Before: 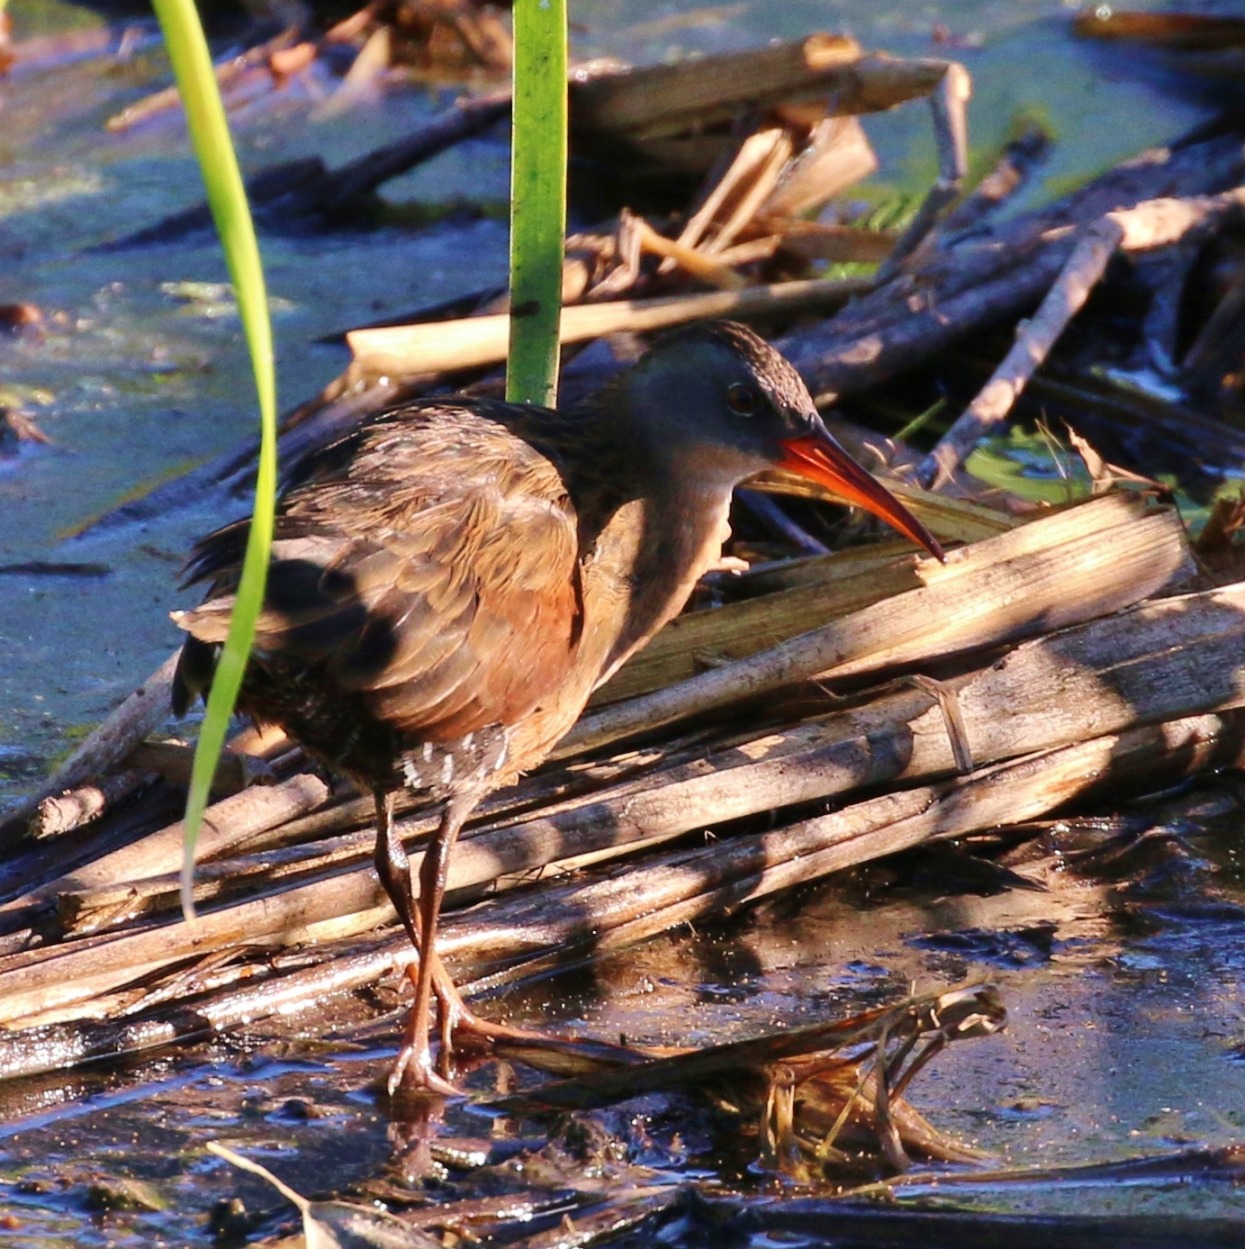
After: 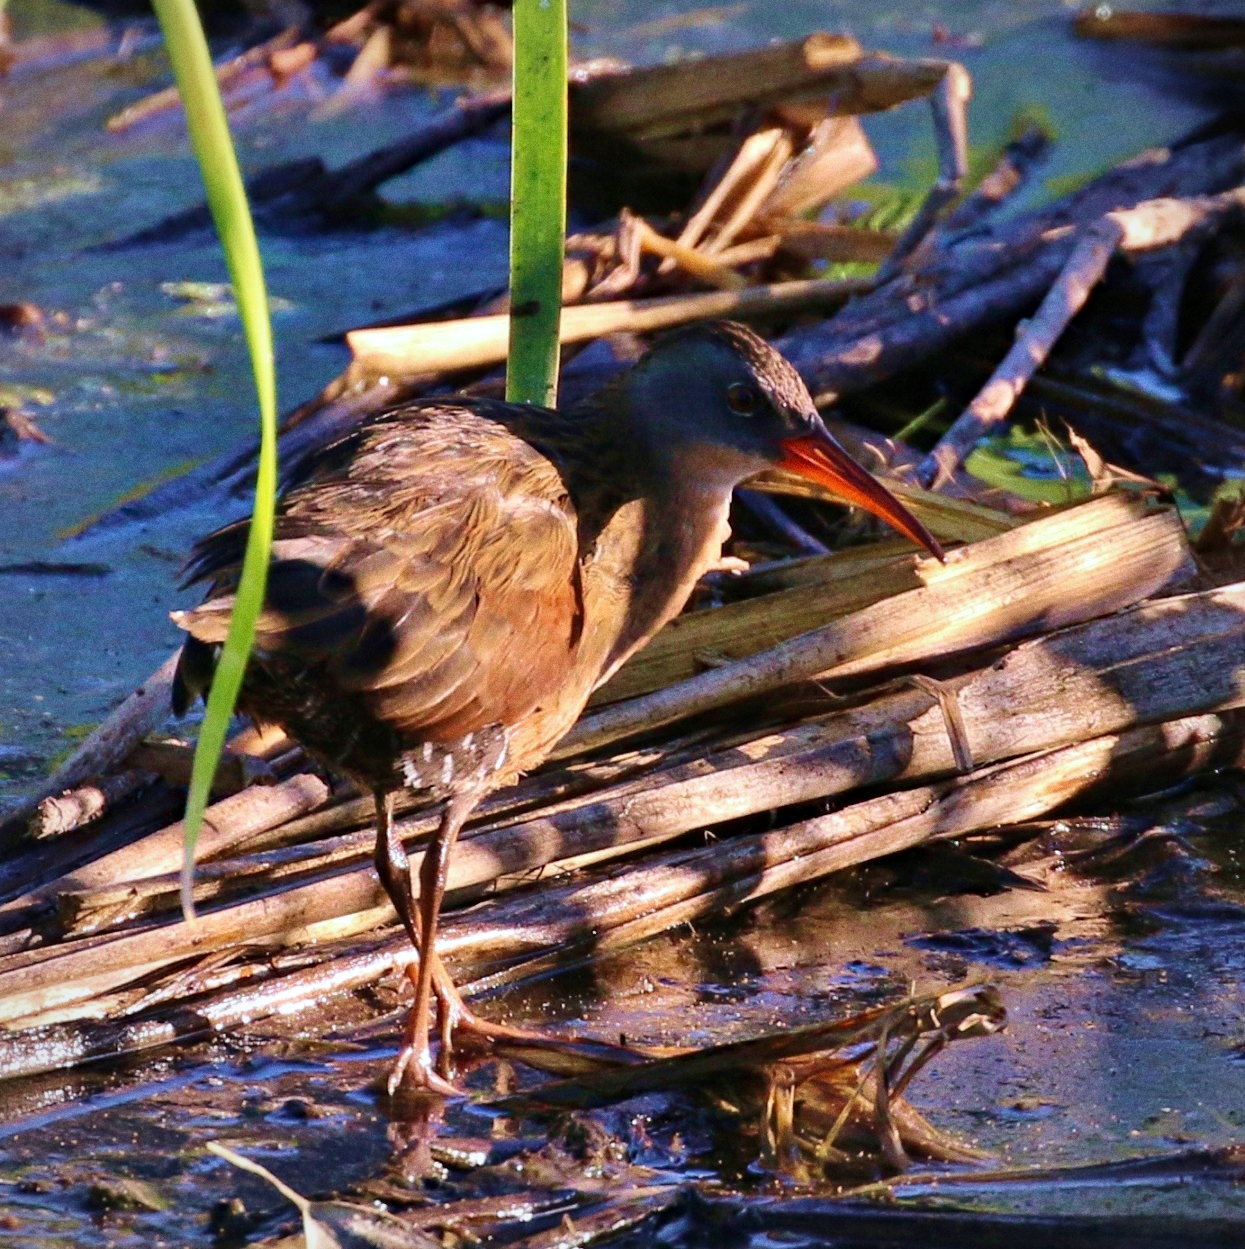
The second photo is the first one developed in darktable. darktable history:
velvia: on, module defaults
white balance: red 0.983, blue 1.036
haze removal: compatibility mode true, adaptive false
grain: strength 26%
vignetting: fall-off radius 93.87%
